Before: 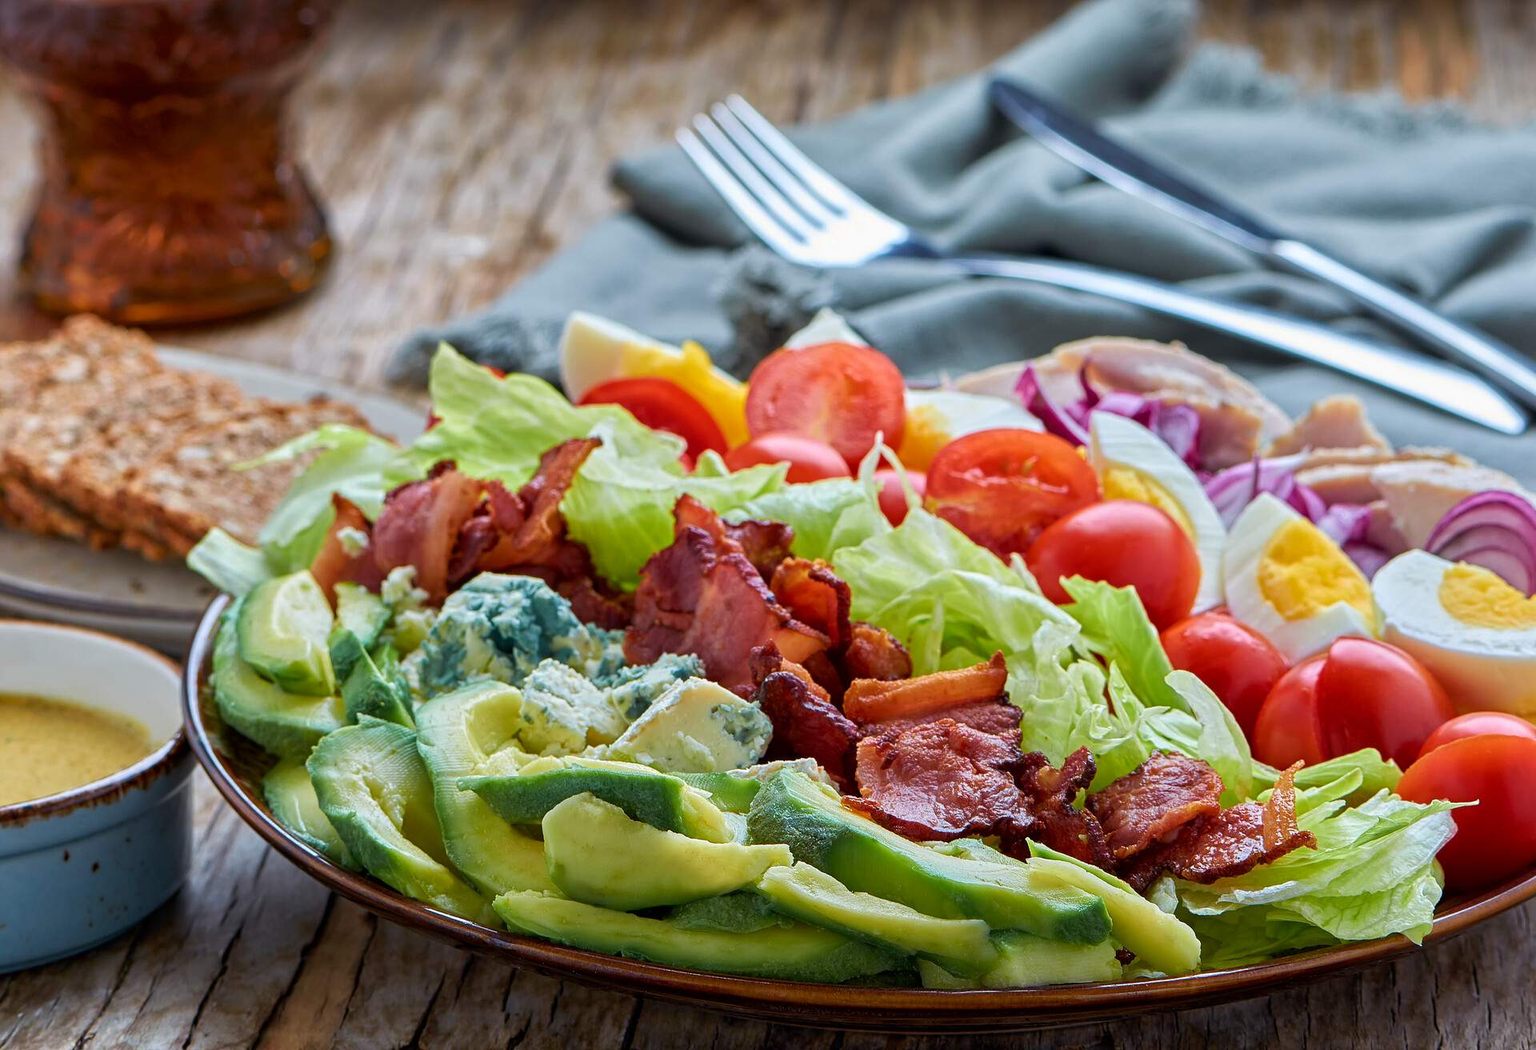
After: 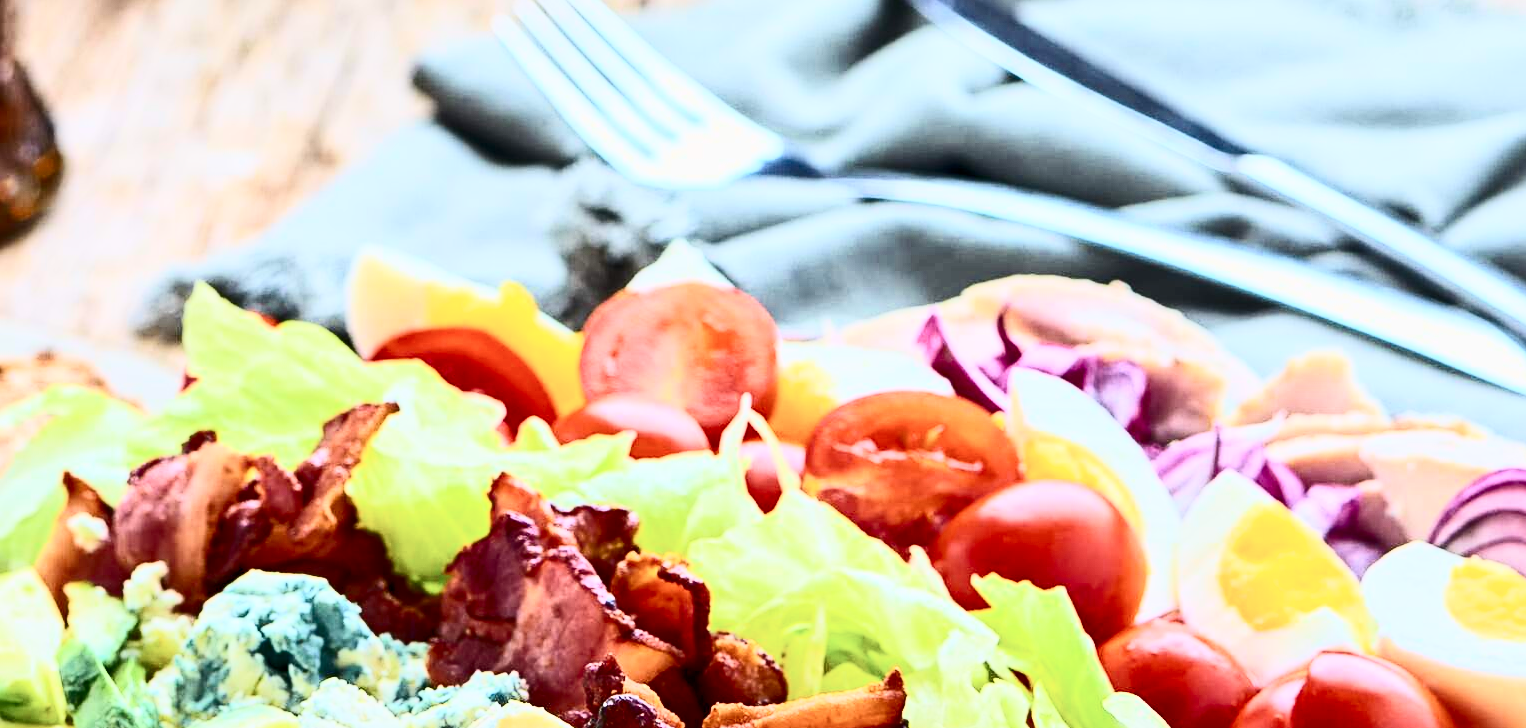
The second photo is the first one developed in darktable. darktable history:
sharpen: amount 0.205
shadows and highlights: radius 127.74, shadows 21.21, highlights -22.18, highlights color adjustment 31.42%, low approximation 0.01
crop: left 18.41%, top 11.112%, right 2.091%, bottom 33.375%
exposure: black level correction 0, exposure 0.9 EV, compensate exposure bias true, compensate highlight preservation false
filmic rgb: black relative exposure -7 EV, white relative exposure 5.96 EV, target black luminance 0%, hardness 2.74, latitude 61.99%, contrast 0.704, highlights saturation mix 10.03%, shadows ↔ highlights balance -0.121%, color science v6 (2022), iterations of high-quality reconstruction 0
contrast brightness saturation: contrast 0.911, brightness 0.2
